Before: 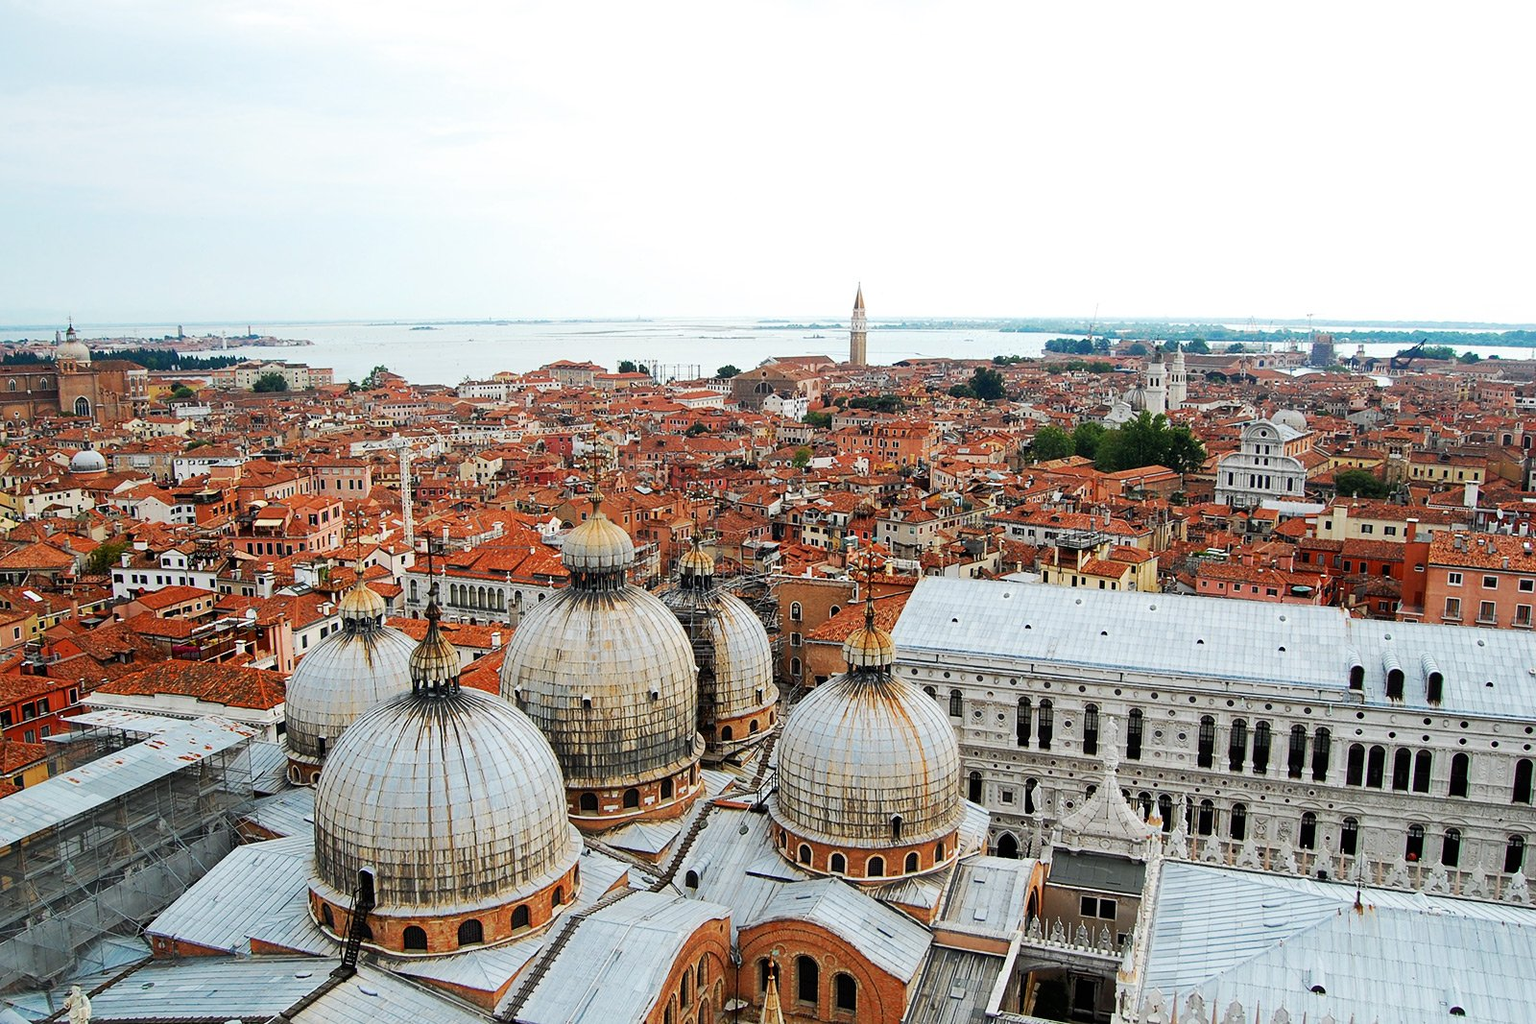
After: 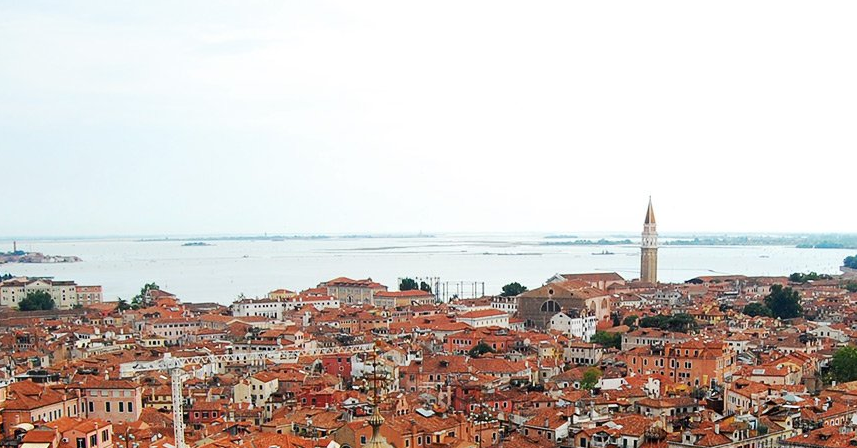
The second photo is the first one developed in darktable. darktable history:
crop: left 15.353%, top 9.247%, right 31.026%, bottom 48.726%
